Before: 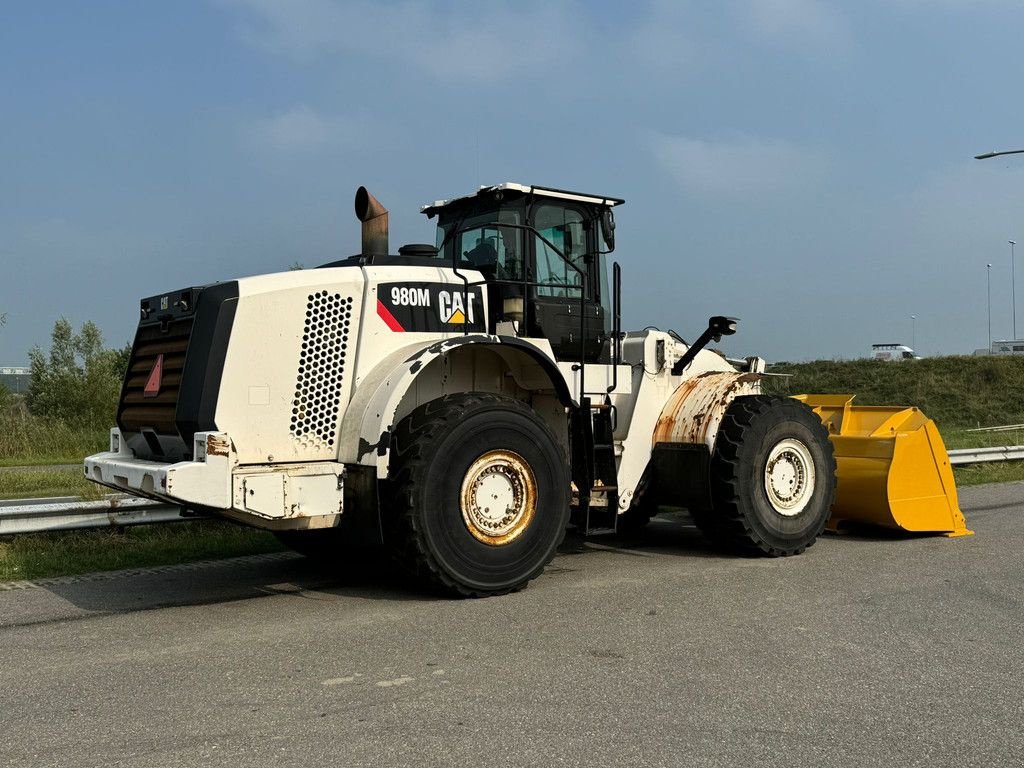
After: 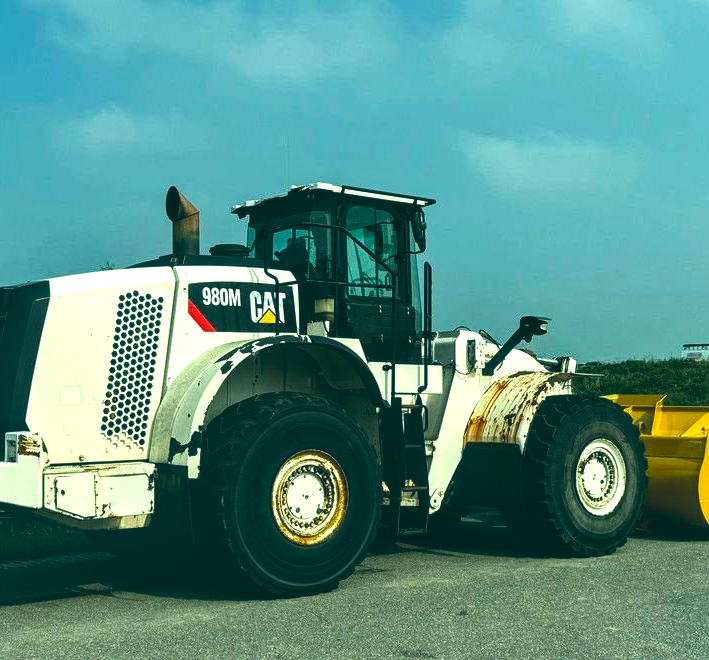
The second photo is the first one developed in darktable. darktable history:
color balance rgb: shadows lift › luminance -7.7%, shadows lift › chroma 2.13%, shadows lift › hue 165.27°, power › luminance -7.77%, power › chroma 1.1%, power › hue 215.88°, highlights gain › luminance 15.15%, highlights gain › chroma 7%, highlights gain › hue 125.57°, global offset › luminance -0.33%, global offset › chroma 0.11%, global offset › hue 165.27°, perceptual saturation grading › global saturation 24.42%, perceptual saturation grading › highlights -24.42%, perceptual saturation grading › mid-tones 24.42%, perceptual saturation grading › shadows 40%, perceptual brilliance grading › global brilliance -5%, perceptual brilliance grading › highlights 24.42%, perceptual brilliance grading › mid-tones 7%, perceptual brilliance grading › shadows -5%
crop: left 18.479%, right 12.2%, bottom 13.971%
exposure: black level correction -0.025, exposure -0.117 EV, compensate highlight preservation false
white balance: emerald 1
local contrast: on, module defaults
